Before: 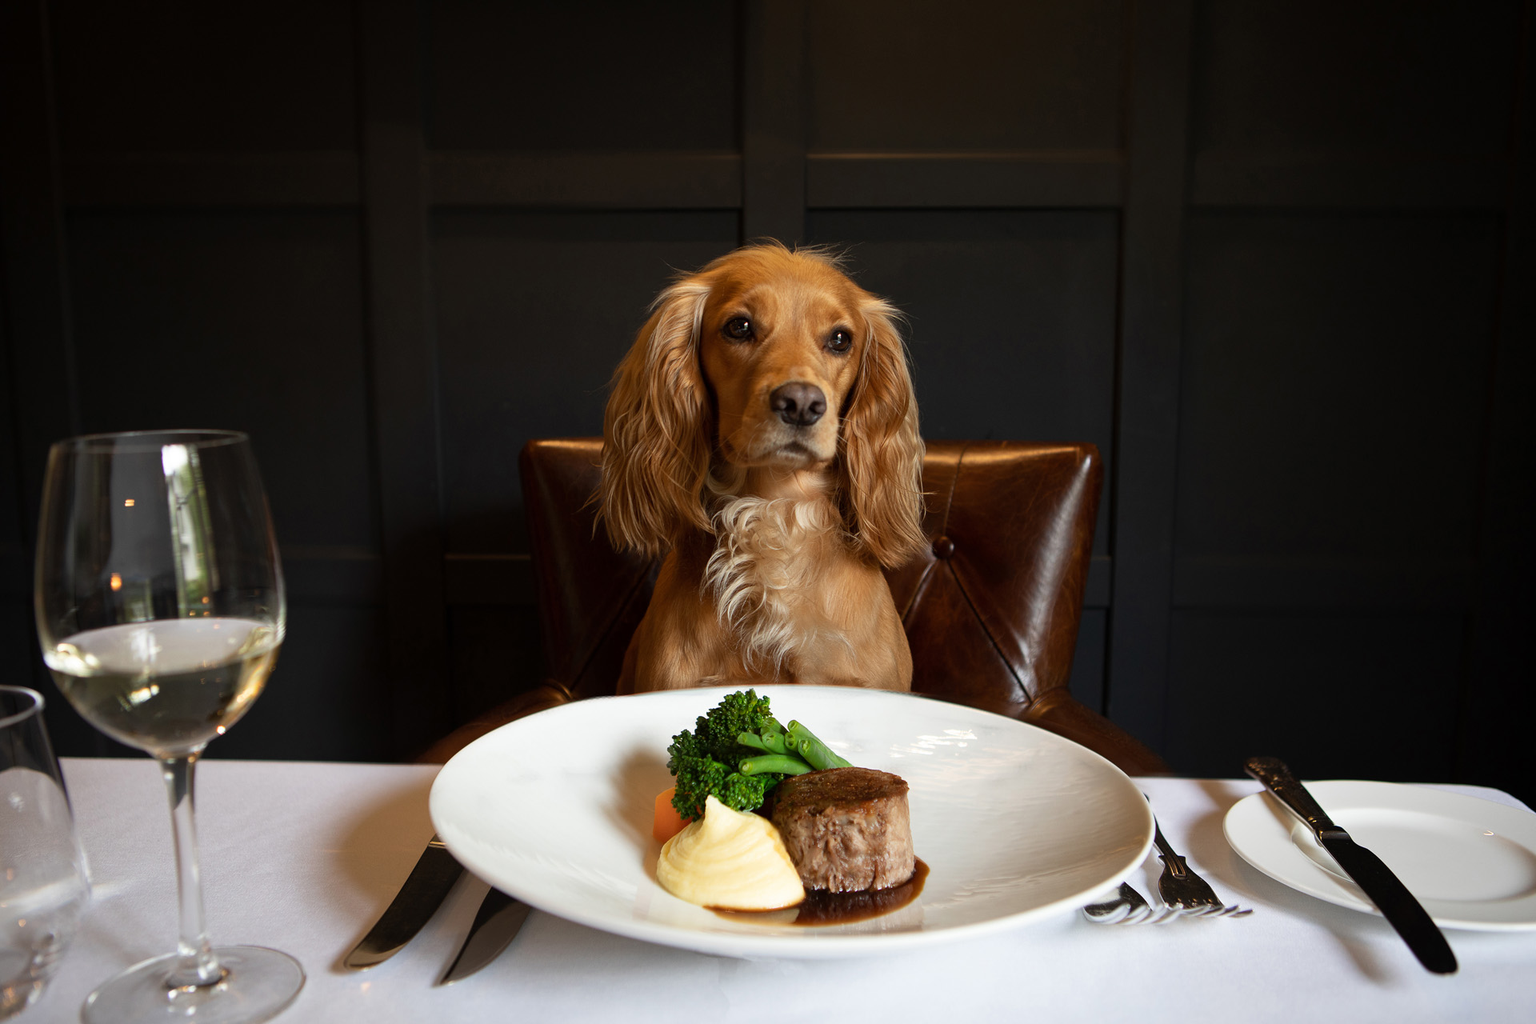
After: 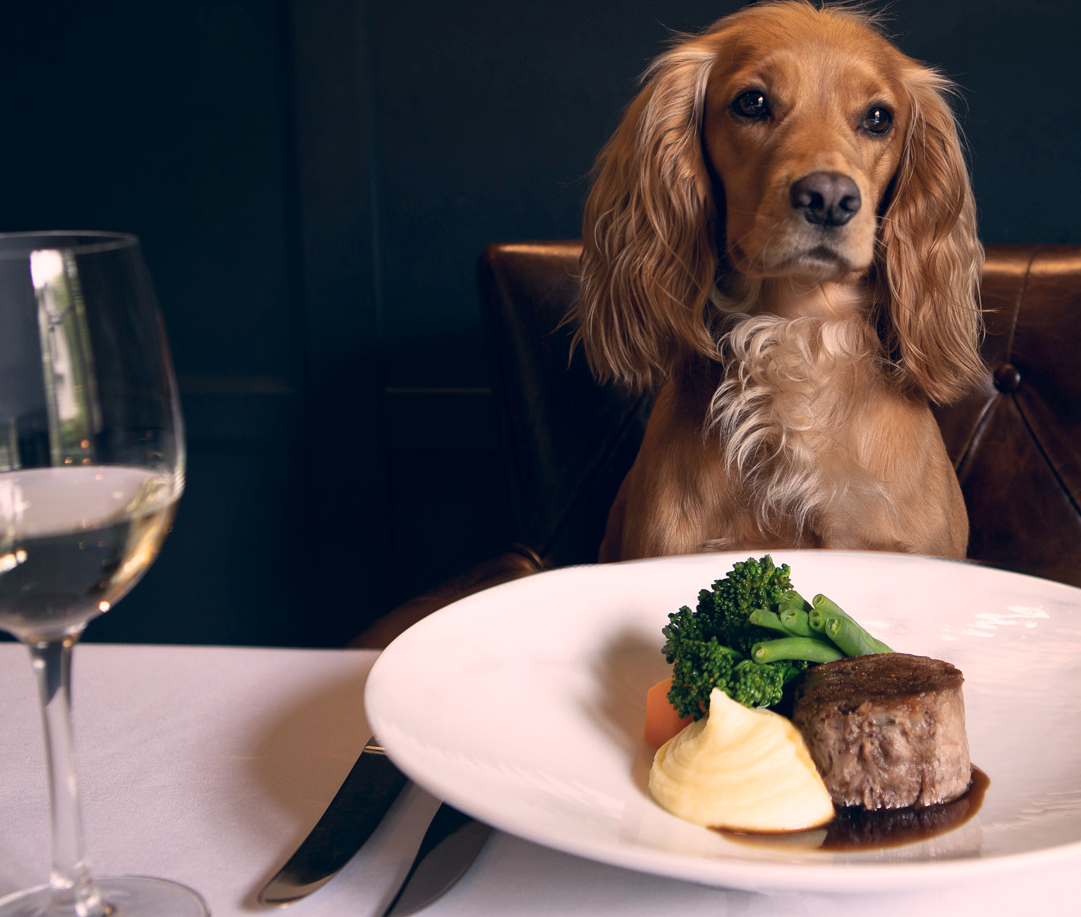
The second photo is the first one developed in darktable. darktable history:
crop: left 8.991%, top 23.951%, right 34.677%, bottom 4.335%
color correction: highlights a* 14.32, highlights b* 6.03, shadows a* -5.66, shadows b* -15.15, saturation 0.867
